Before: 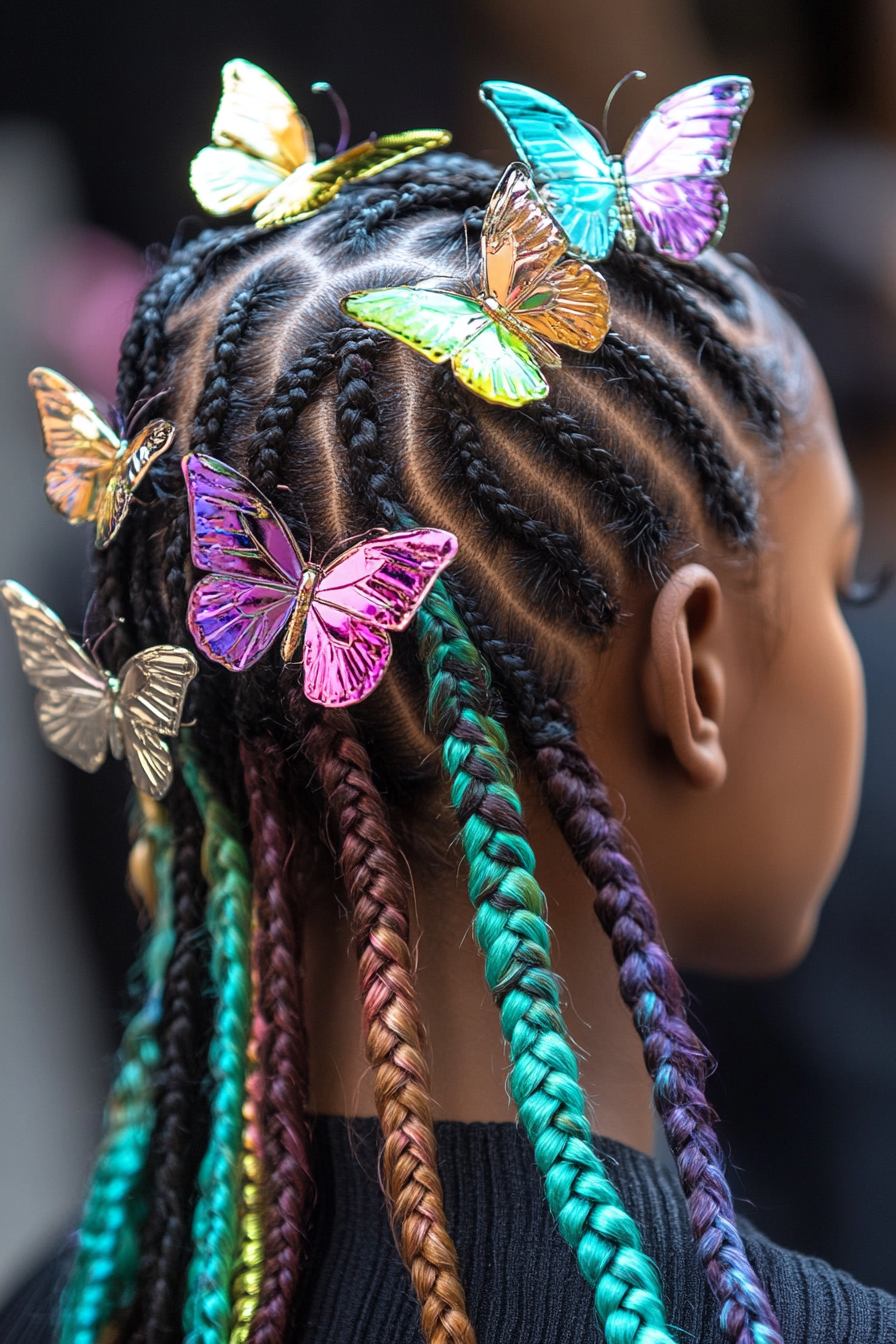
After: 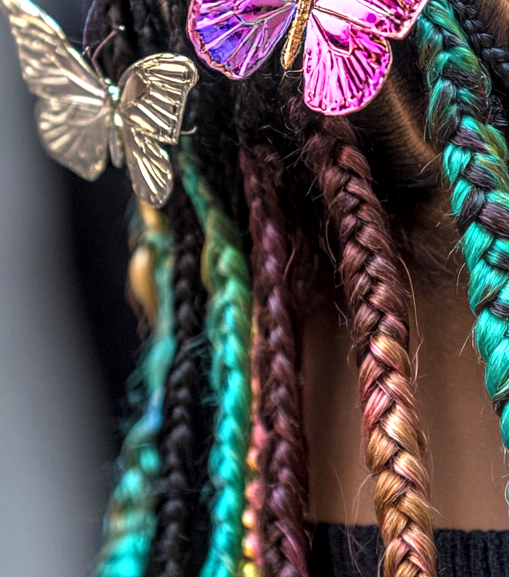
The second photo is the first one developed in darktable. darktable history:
exposure: black level correction 0.001, exposure 0.499 EV, compensate highlight preservation false
local contrast: detail 130%
crop: top 44.049%, right 43.185%, bottom 12.96%
